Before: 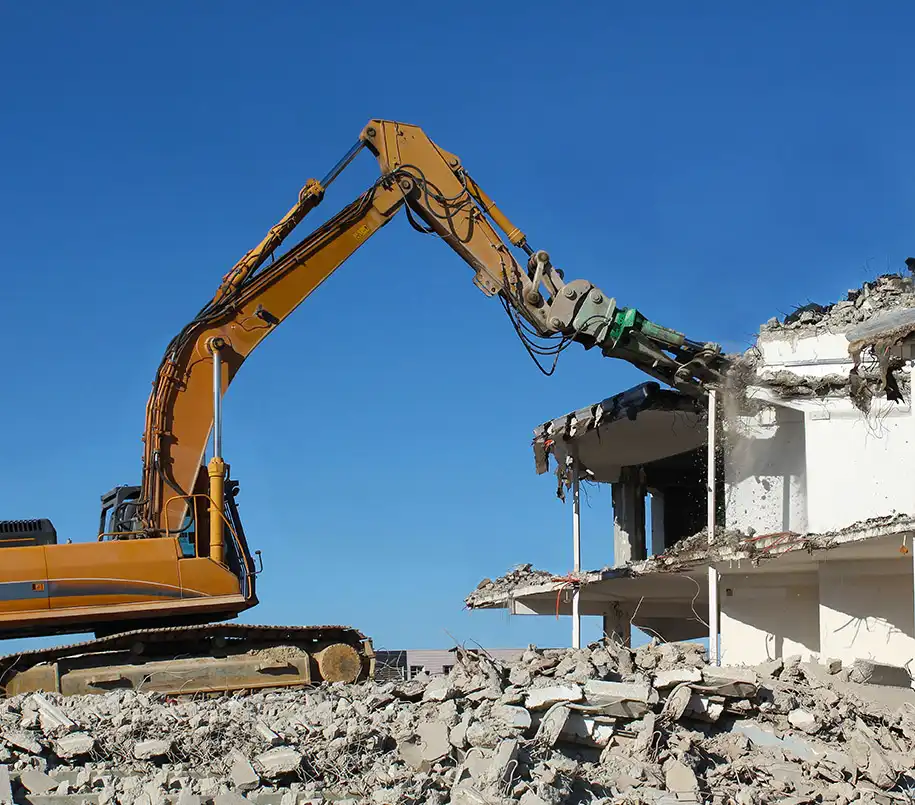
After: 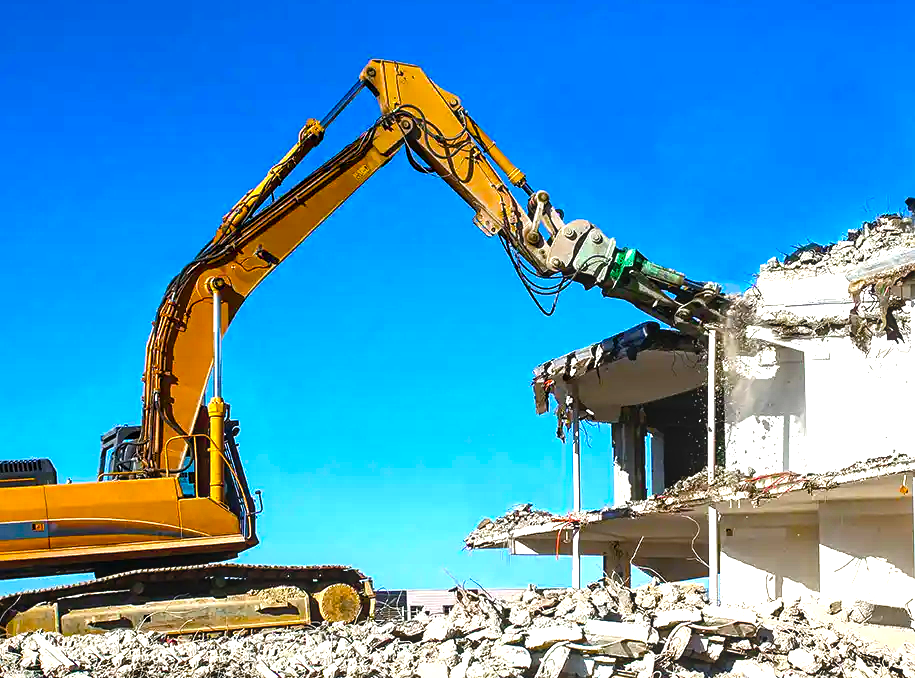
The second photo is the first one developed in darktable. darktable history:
crop: top 7.567%, bottom 8.112%
exposure: exposure 0.656 EV, compensate highlight preservation false
local contrast: on, module defaults
sharpen: amount 0.208
color balance rgb: linear chroma grading › global chroma 33.046%, perceptual saturation grading › global saturation 20%, perceptual saturation grading › highlights -25.555%, perceptual saturation grading › shadows 49.859%, perceptual brilliance grading › global brilliance 14.946%, perceptual brilliance grading › shadows -35.612%
